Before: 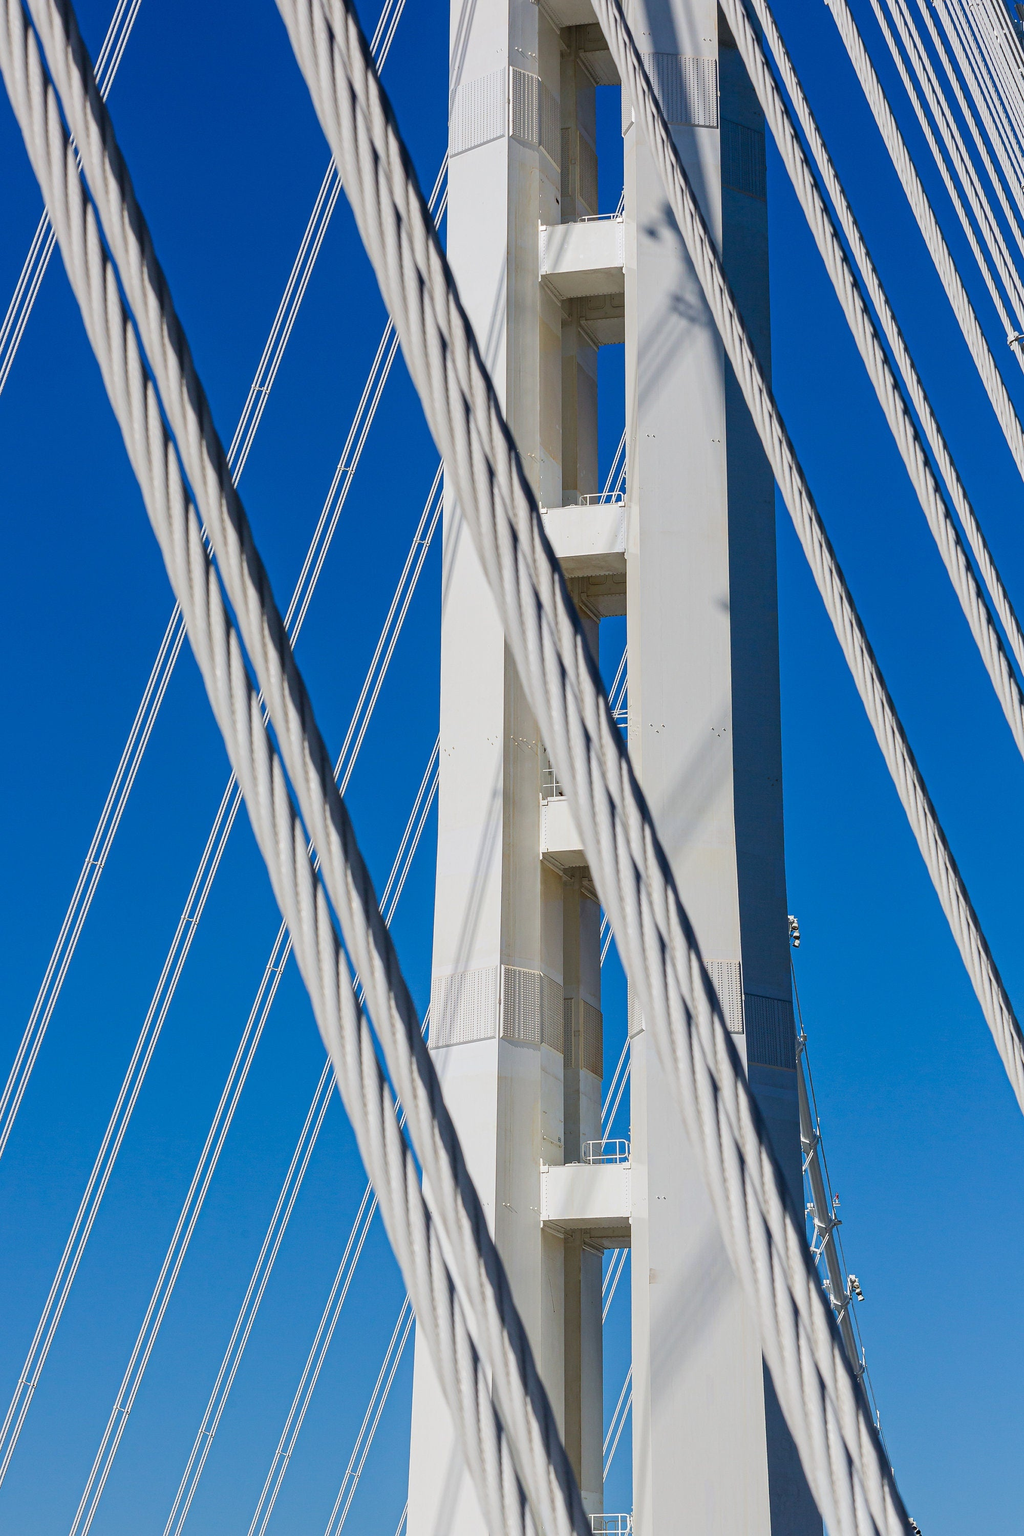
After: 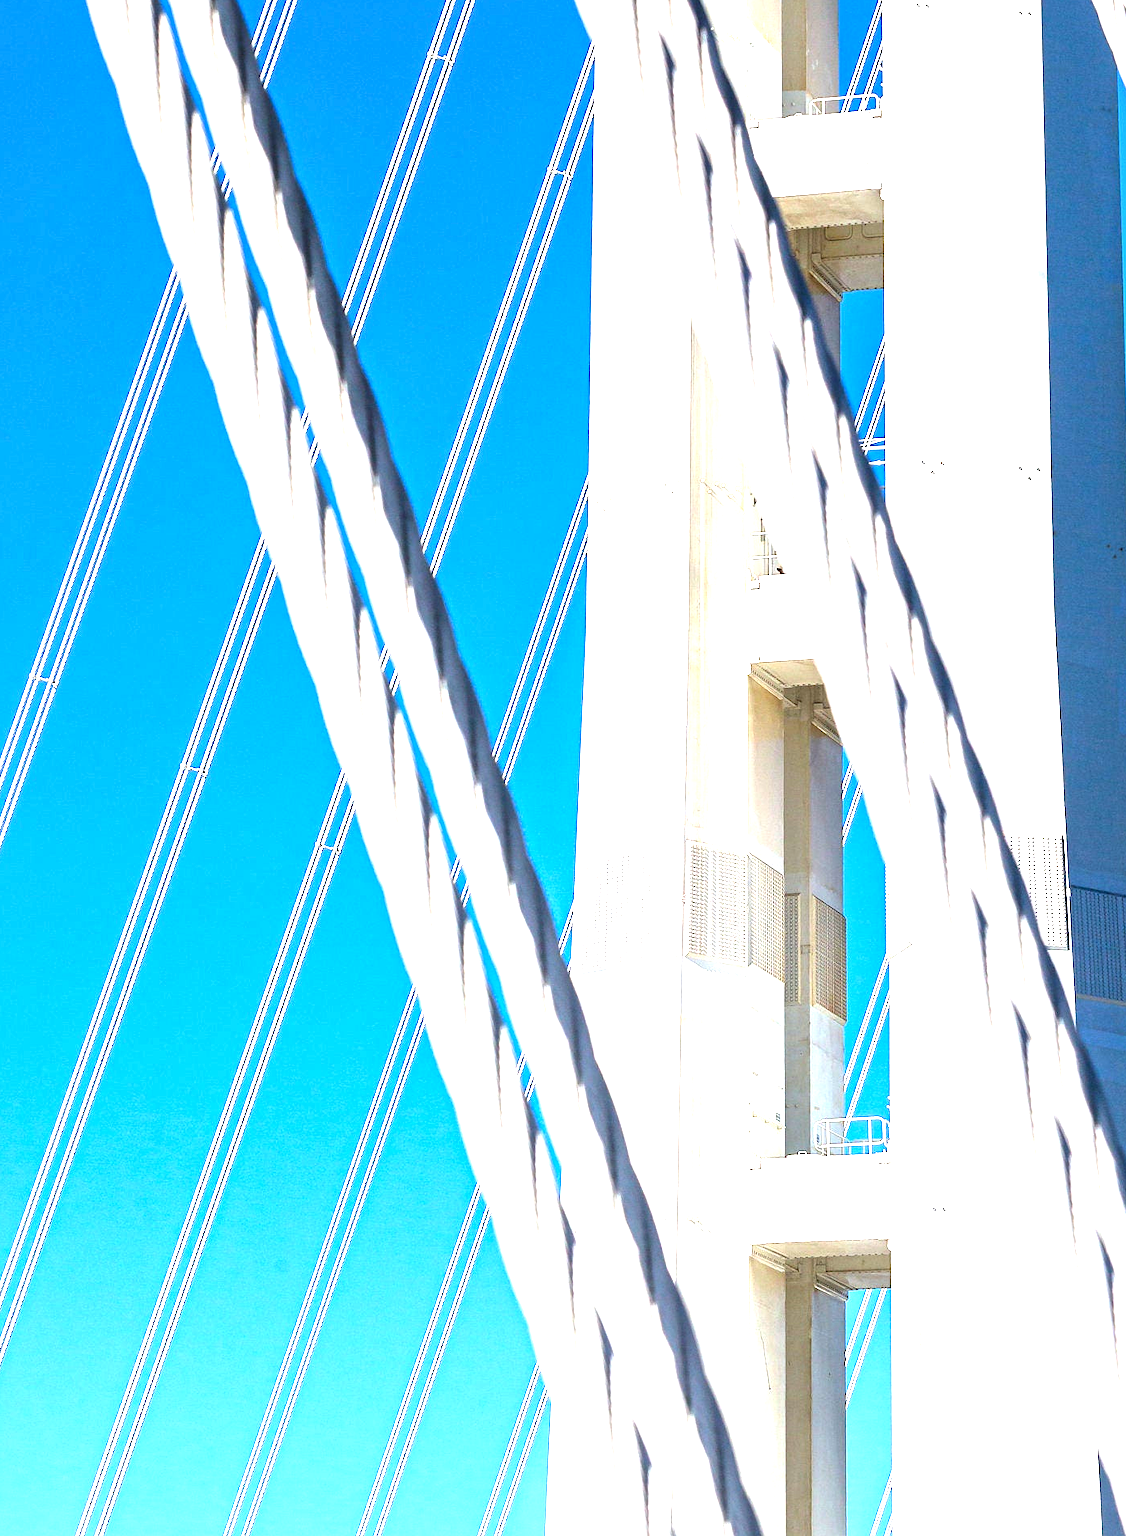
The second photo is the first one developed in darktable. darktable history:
crop: left 6.578%, top 28.171%, right 23.755%, bottom 8.524%
tone equalizer: -8 EV -1.12 EV, -7 EV -1.03 EV, -6 EV -0.842 EV, -5 EV -0.615 EV, -3 EV 0.604 EV, -2 EV 0.852 EV, -1 EV 1.01 EV, +0 EV 1.06 EV
local contrast: mode bilateral grid, contrast 20, coarseness 49, detail 120%, midtone range 0.2
exposure: exposure 1.066 EV, compensate highlight preservation false
